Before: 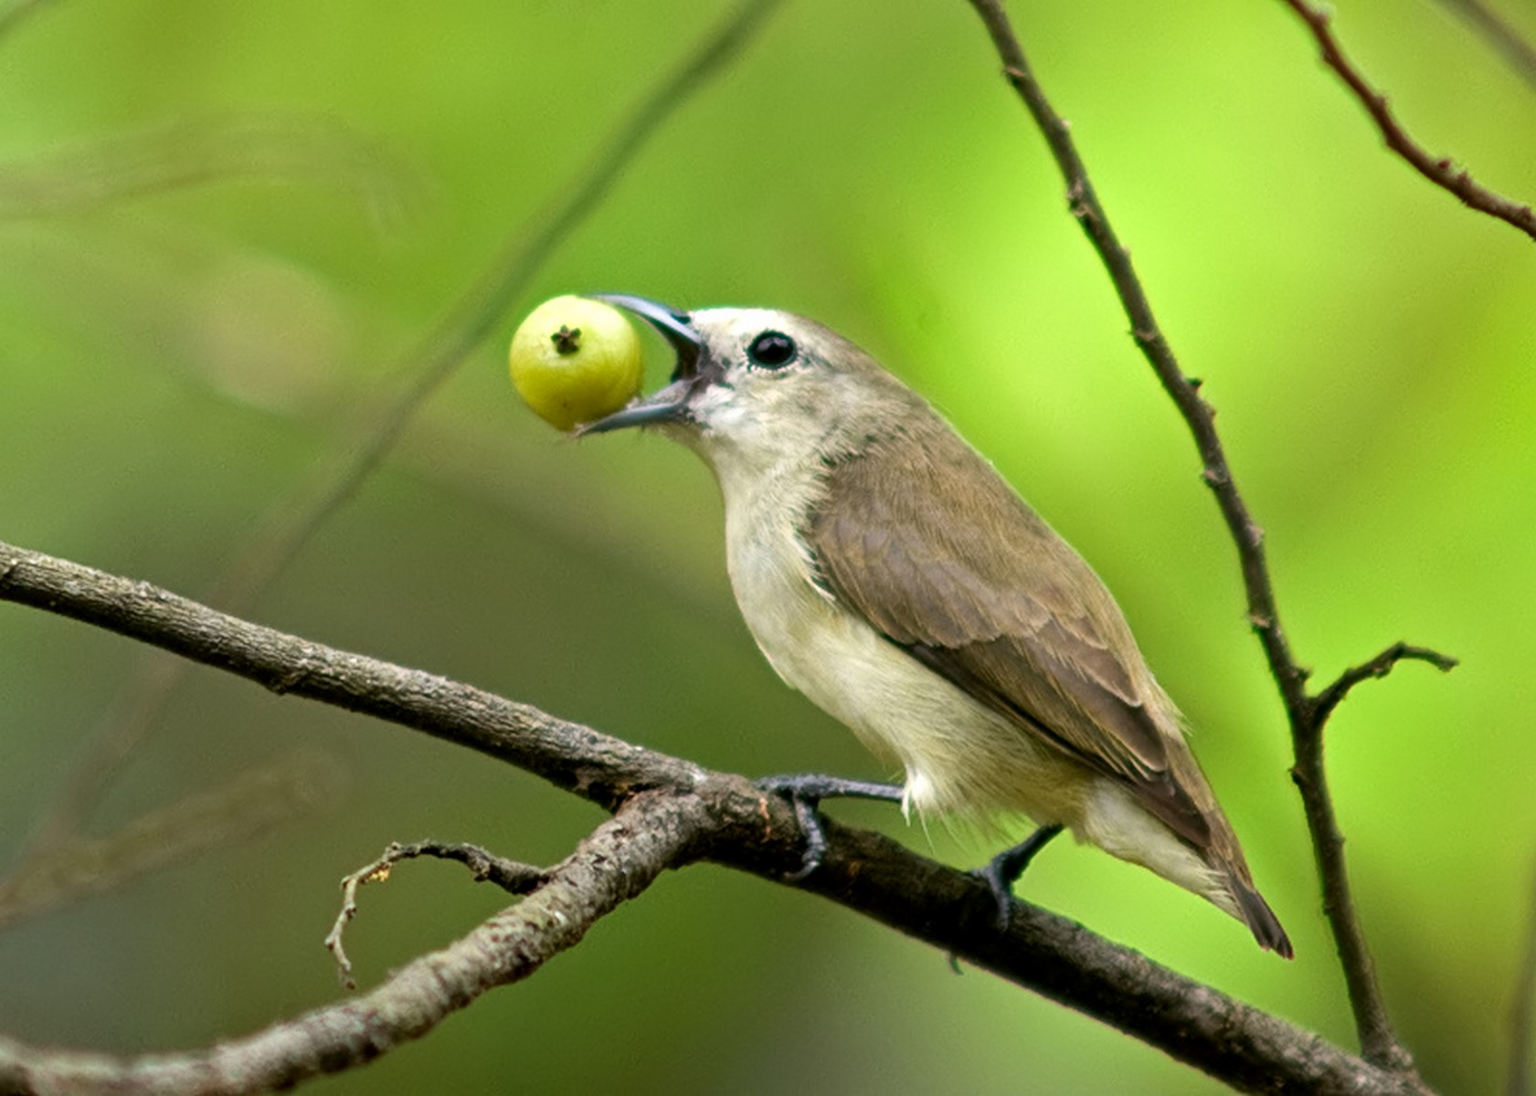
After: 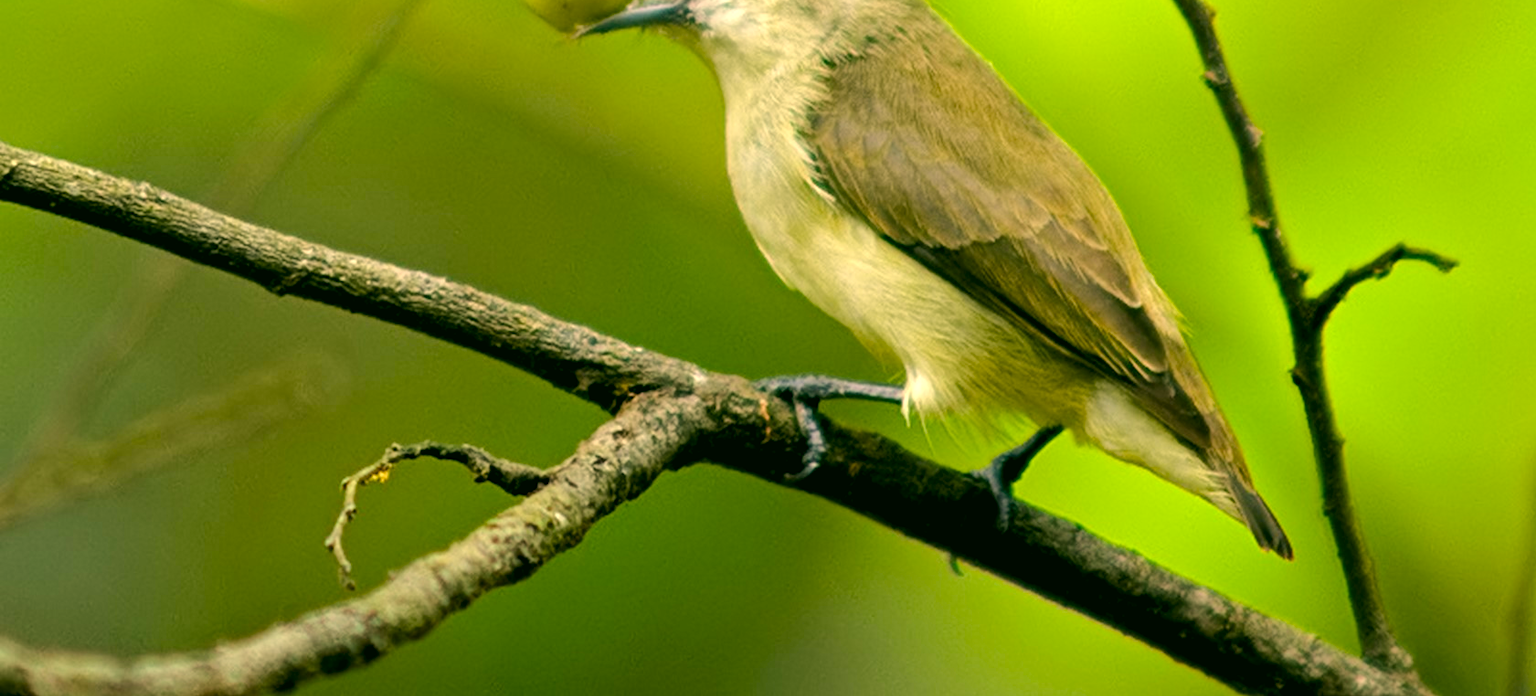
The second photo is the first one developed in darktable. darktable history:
color balance rgb: perceptual saturation grading › global saturation 25%, perceptual brilliance grading › mid-tones 10%, perceptual brilliance grading › shadows 15%, global vibrance 20%
levels: levels [0.031, 0.5, 0.969]
crop and rotate: top 36.435%
color correction: highlights a* 5.3, highlights b* 24.26, shadows a* -15.58, shadows b* 4.02
contrast brightness saturation: saturation -0.1
